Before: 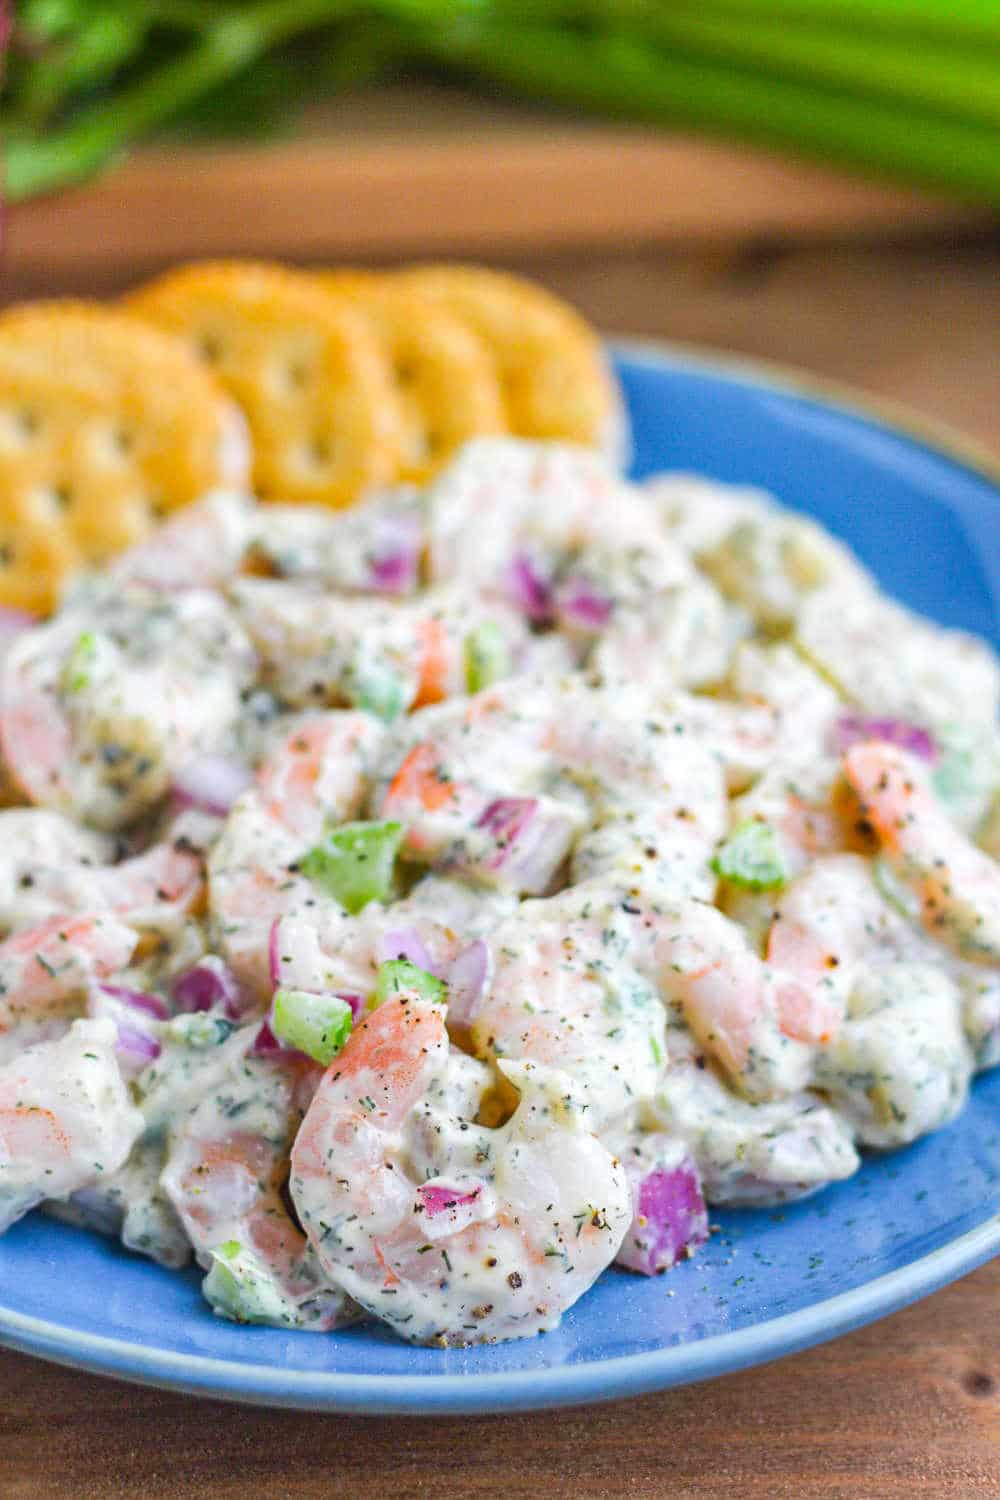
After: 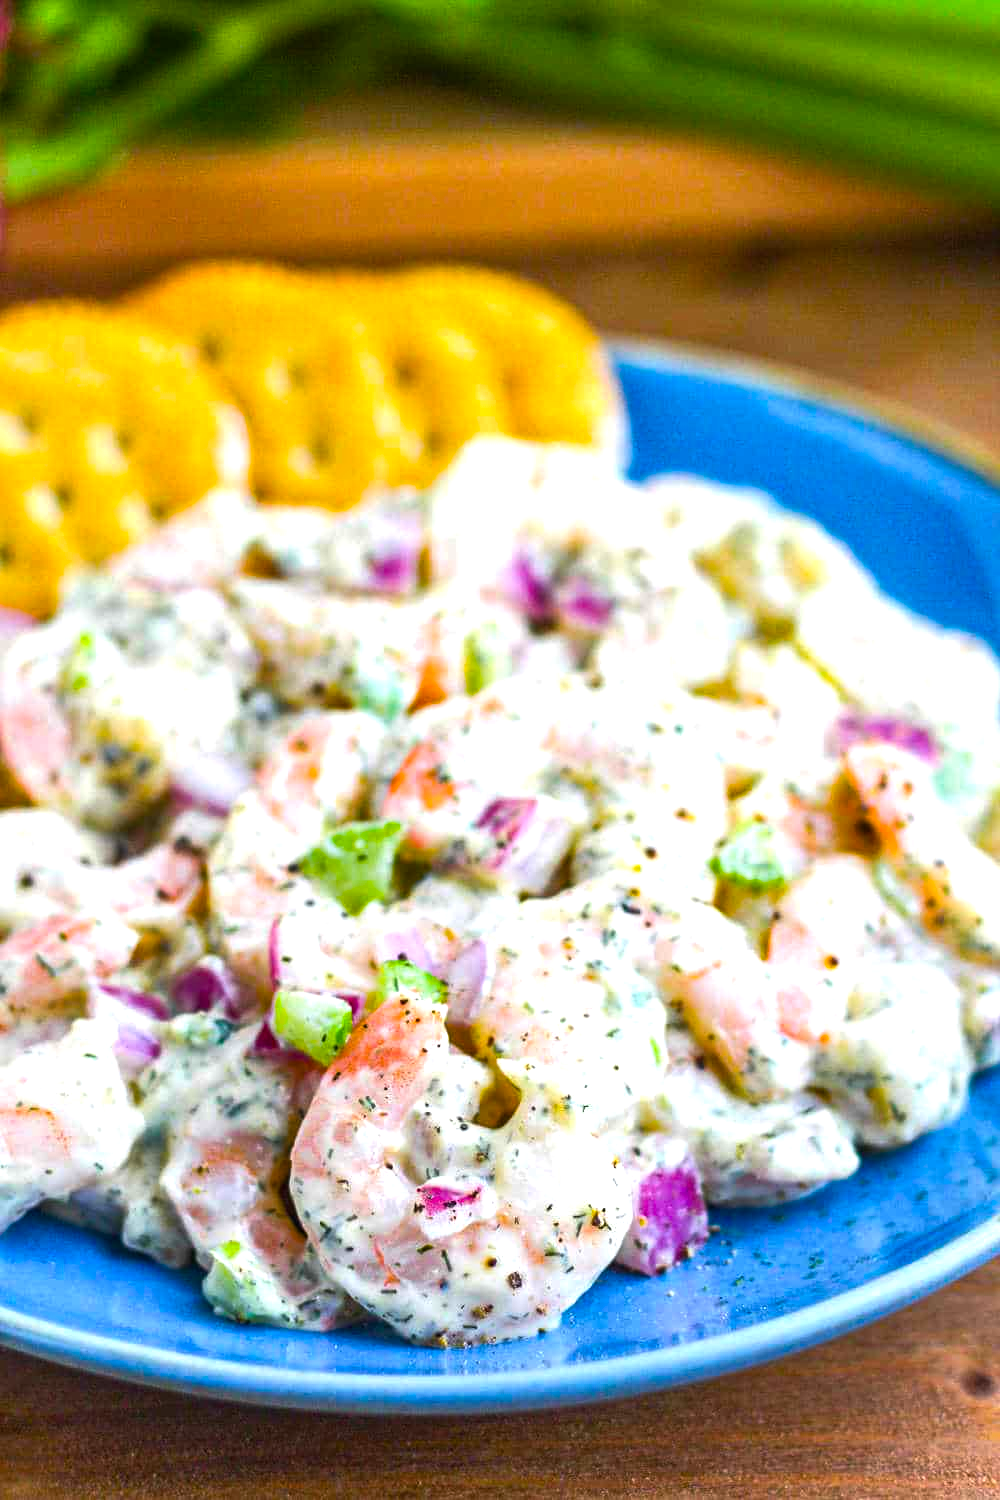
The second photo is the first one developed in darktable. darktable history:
exposure: black level correction 0.001, compensate highlight preservation false
color balance rgb: linear chroma grading › global chroma 9%, perceptual saturation grading › global saturation 36%, perceptual brilliance grading › global brilliance 15%, perceptual brilliance grading › shadows -35%, global vibrance 15%
contrast brightness saturation: saturation -0.05
